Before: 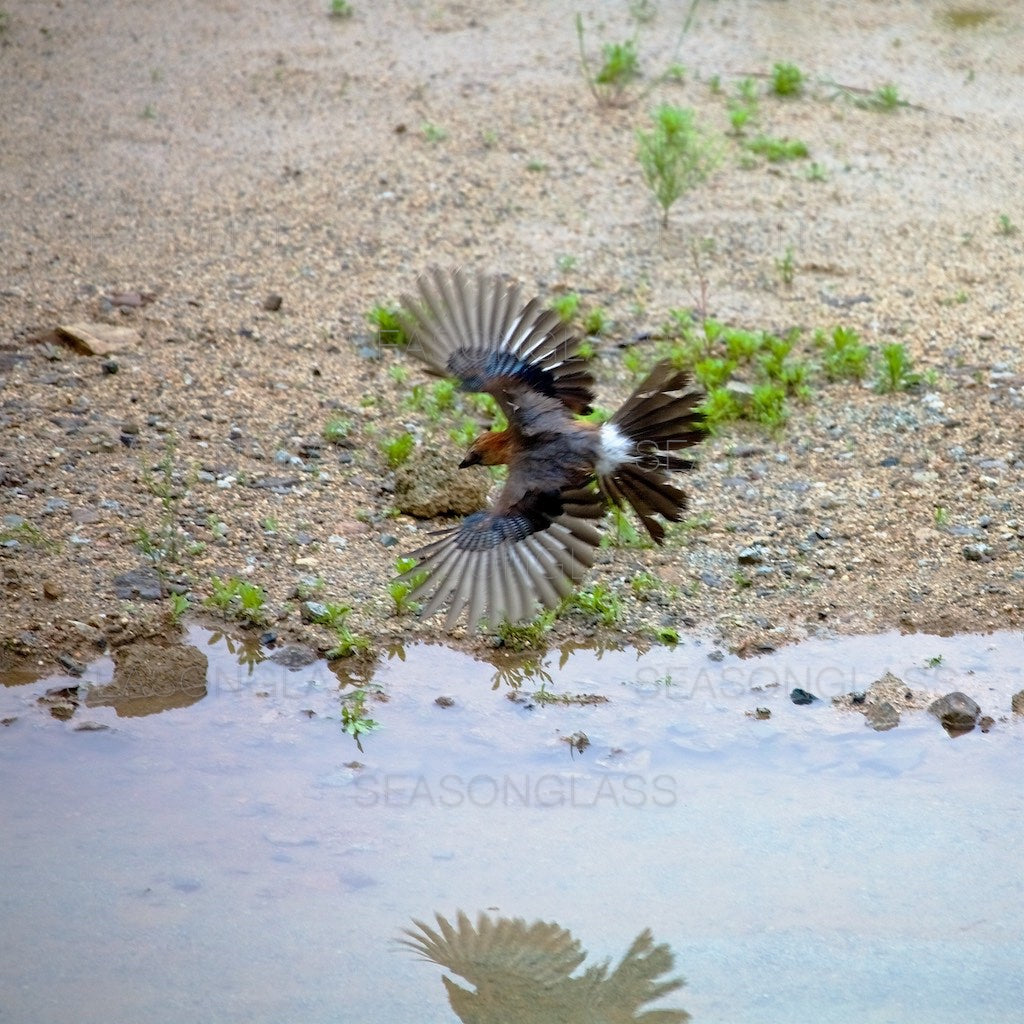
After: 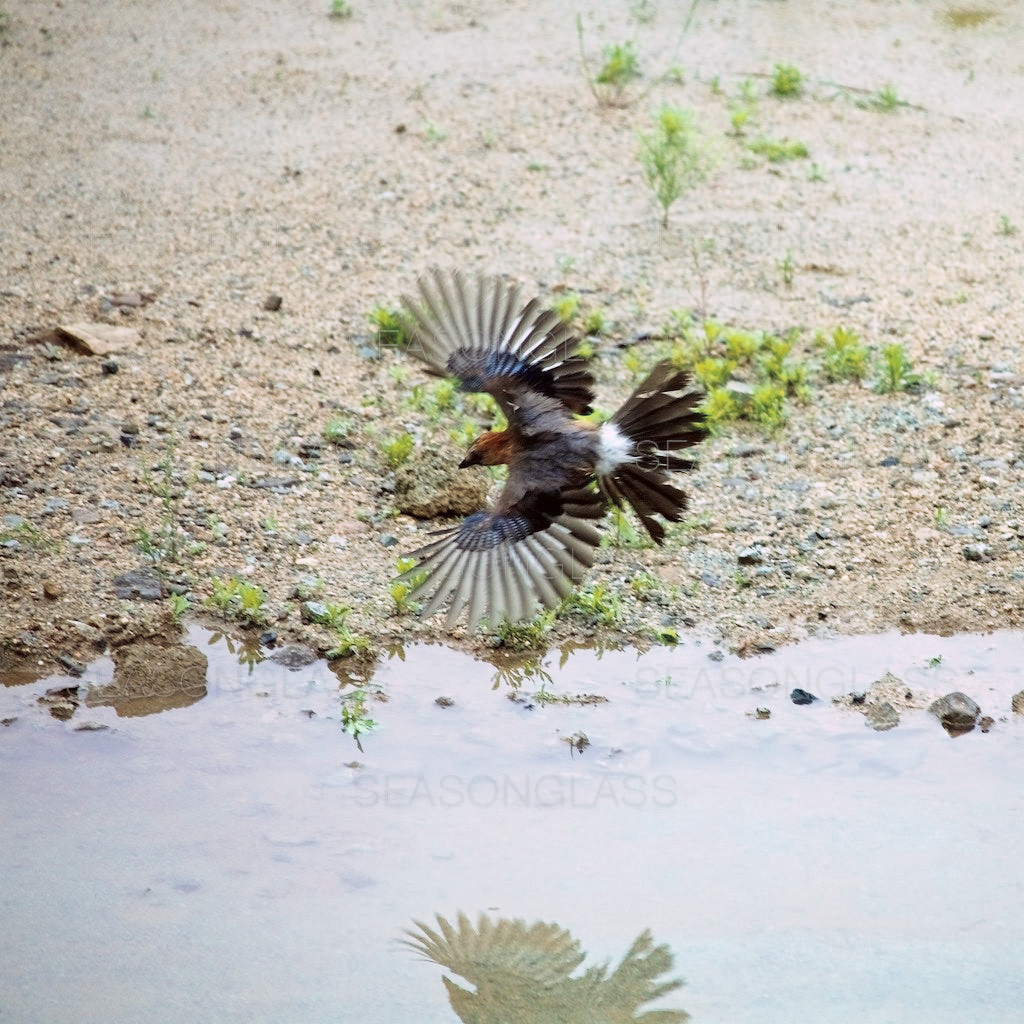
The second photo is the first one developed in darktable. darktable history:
tone curve: curves: ch0 [(0, 0) (0.003, 0.006) (0.011, 0.015) (0.025, 0.032) (0.044, 0.054) (0.069, 0.079) (0.1, 0.111) (0.136, 0.146) (0.177, 0.186) (0.224, 0.229) (0.277, 0.286) (0.335, 0.348) (0.399, 0.426) (0.468, 0.514) (0.543, 0.609) (0.623, 0.706) (0.709, 0.789) (0.801, 0.862) (0.898, 0.926) (1, 1)], preserve colors none
color look up table: target L [91.66, 91.18, 84.33, 88.35, 85.36, 80.68, 86.22, 73.45, 63.6, 59.95, 59.01, 50.24, 34.63, 201, 89.38, 87.01, 76.68, 65.58, 68.46, 48.63, 45.71, 50.9, 34.82, 30.72, 25.55, 15.05, 96.35, 82.33, 77.07, 56.78, 45.29, 60.72, 37.15, 36.53, 29.15, 41.13, 30.54, 29.91, 20.81, 19.5, 21.28, 2.059, 98.84, 88.4, 62.49, 63.94, 46.88, 39.43, 4.516], target a [-13.34, -7.55, -77.34, -8.806, -63.86, -67.76, -20.73, 8.409, -46.57, -35.57, -37.41, -12.52, -25.97, 0, 1.062, -0.277, 19.81, 34.99, 15.32, 49.74, 52.59, 24.11, 52.21, 5.076, 42.91, 27.12, 14.25, 1.096, 19.16, 25.4, 52.05, 6.496, 54.03, 56.53, 43.78, 29.31, 49.94, 15.41, 46.42, 35.74, 16.77, 9.348, -24.44, -33.96, 2.172, -17.82, -16.43, -6.315, -1.023], target b [90.65, 76.11, 41.62, 19.46, 0.259, 72.06, 42.67, 51.91, 26.2, 38.72, 7.763, 23.59, 20.66, -0.001, 35.77, 74.34, 45.74, 19.3, 22.18, 4.791, 48.4, 43.37, 43.07, 10.57, 27.04, 21.21, -6.724, -0.365, -6.516, -27.28, -19.77, -21.24, -35.46, -23.57, -59.21, -5.899, 6.101, -44.94, -36.92, -23.12, -20.56, -25.58, -5.706, -22.35, -37.22, -32.44, -8.584, -22.35, -0.502], num patches 49
